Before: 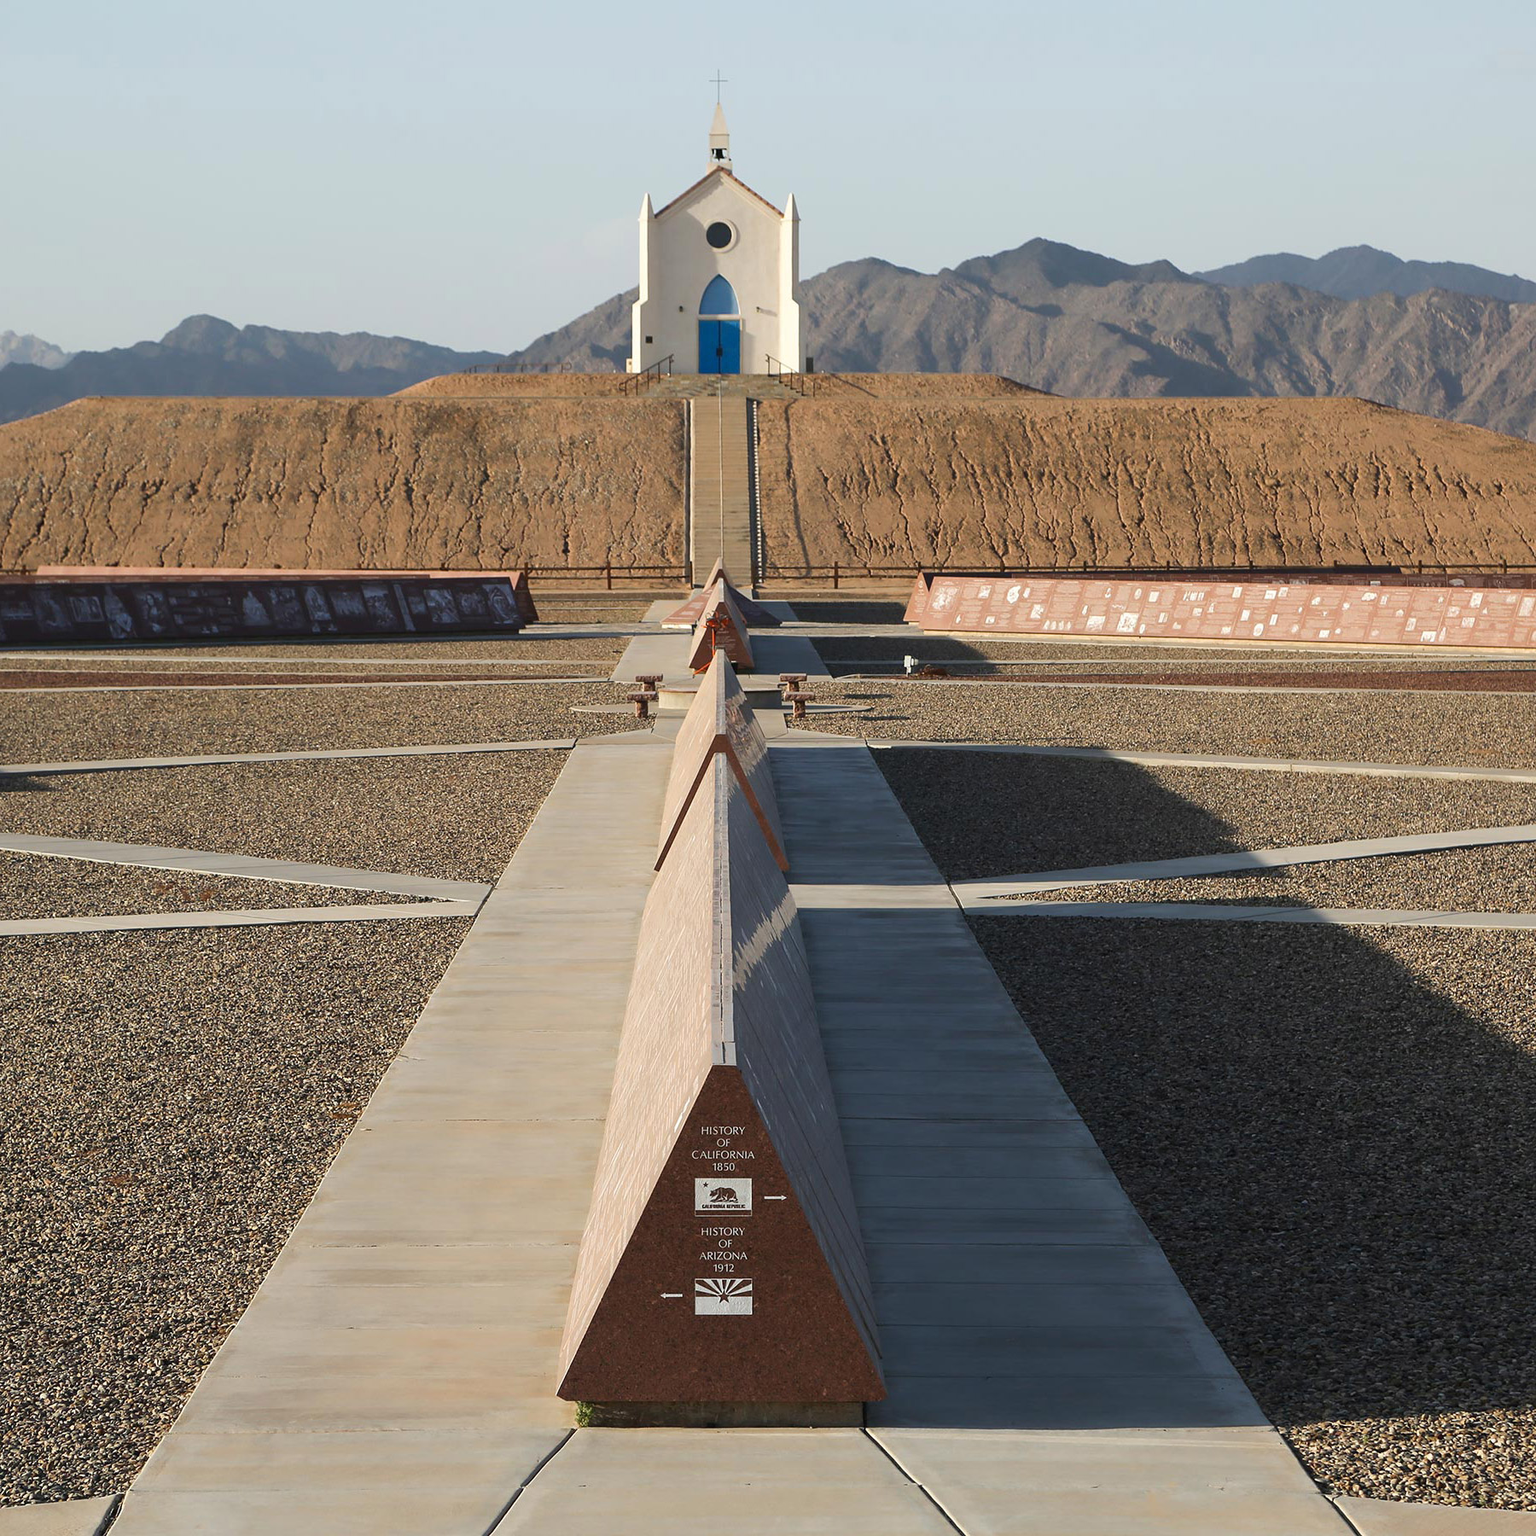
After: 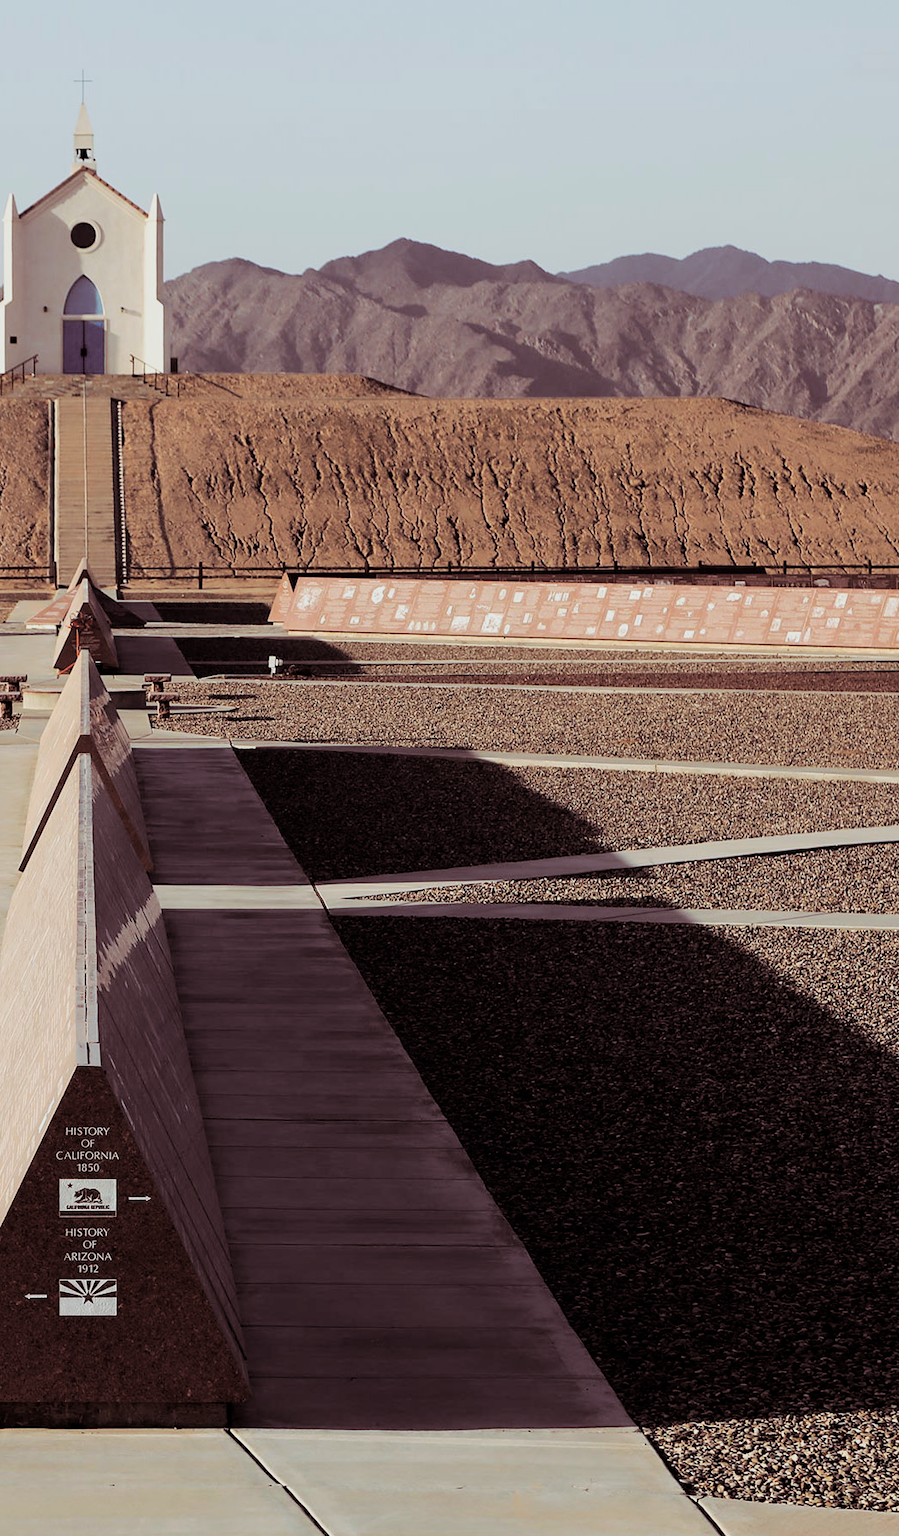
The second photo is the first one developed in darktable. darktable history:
filmic rgb: black relative exposure -5 EV, white relative exposure 3.5 EV, hardness 3.19, contrast 1.2, highlights saturation mix -50%
white balance: red 0.986, blue 1.01
crop: left 41.402%
split-toning: shadows › saturation 0.41, highlights › saturation 0, compress 33.55%
